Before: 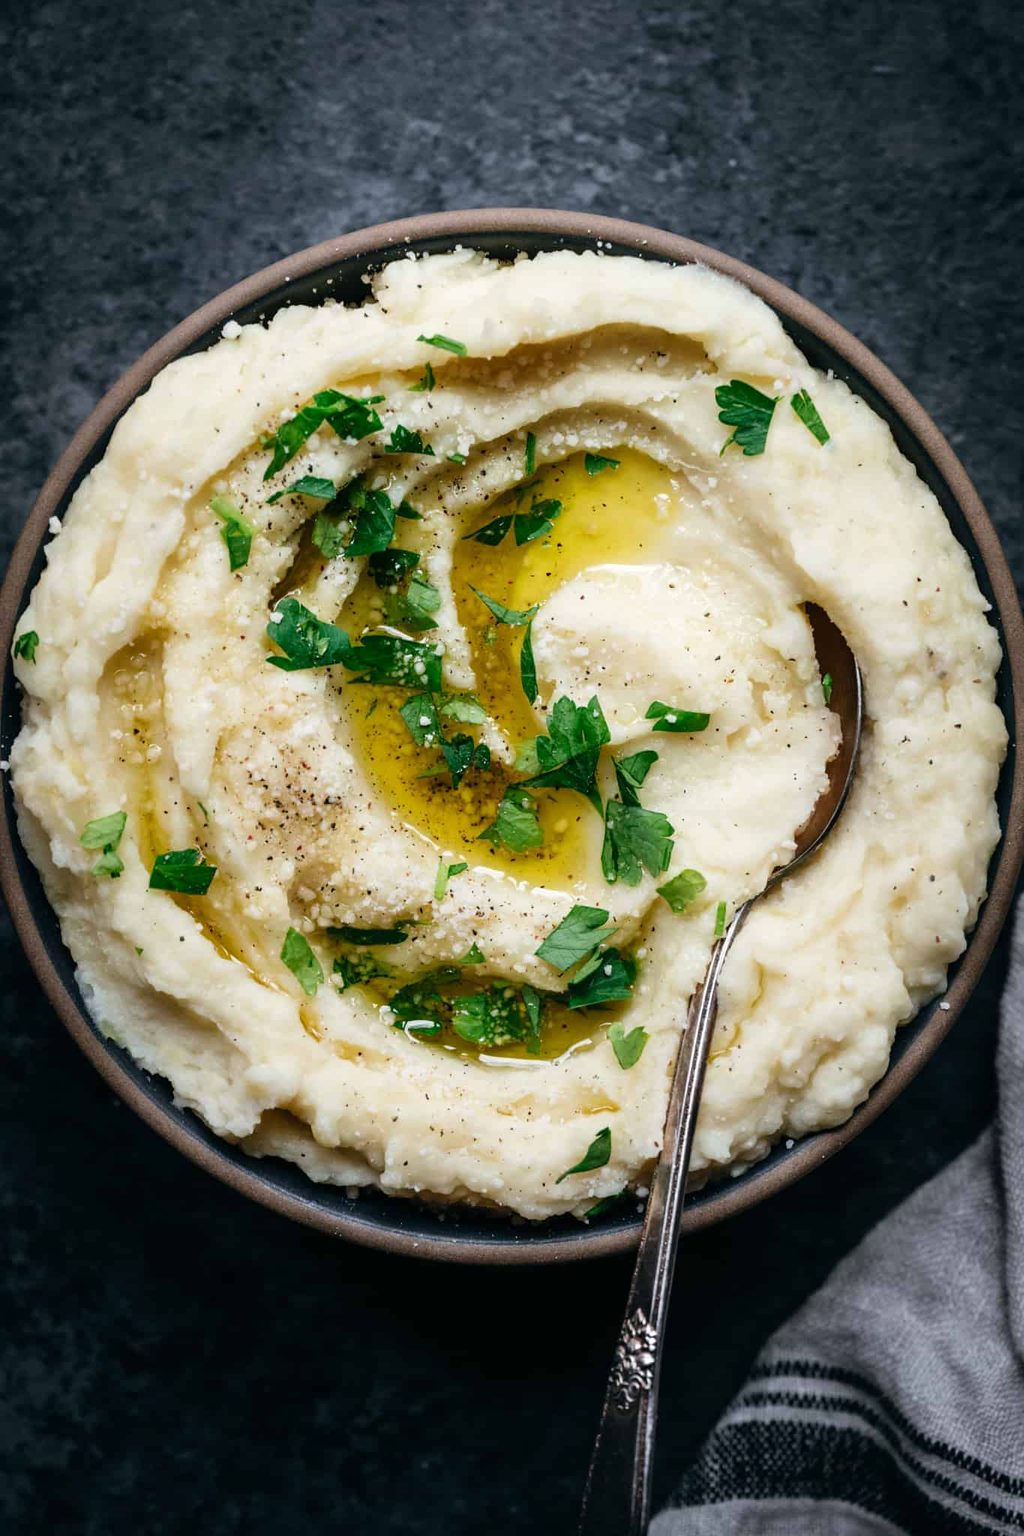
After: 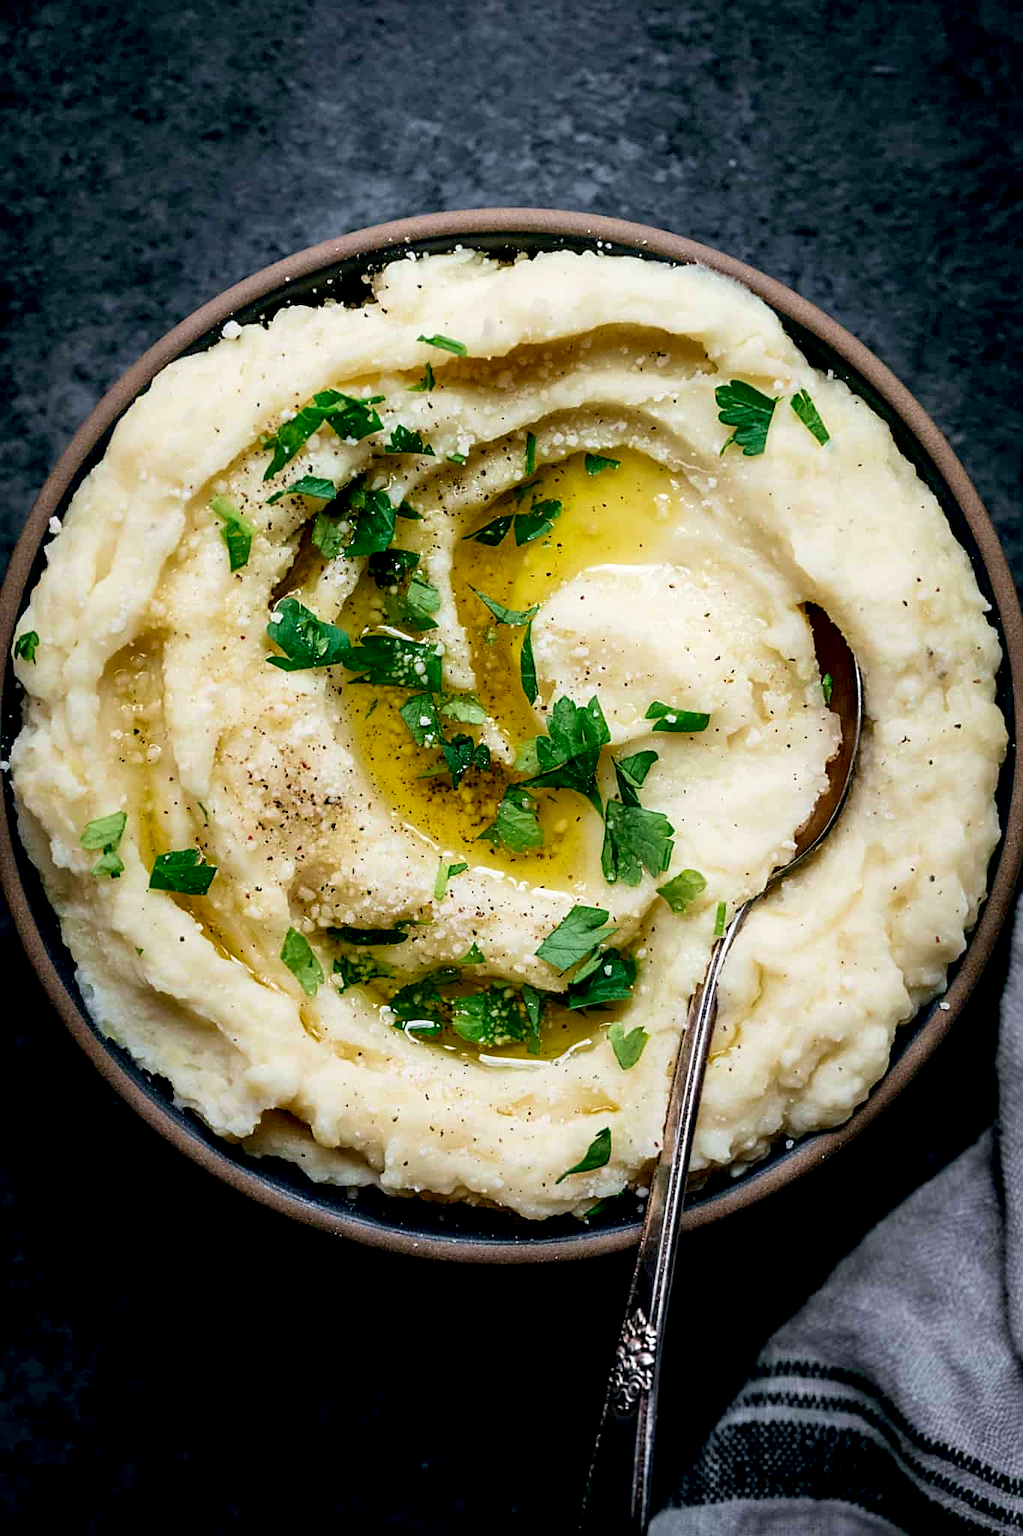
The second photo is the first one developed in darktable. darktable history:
sharpen: on, module defaults
velvia: on, module defaults
exposure: black level correction 0.01, exposure 0.007 EV, compensate highlight preservation false
